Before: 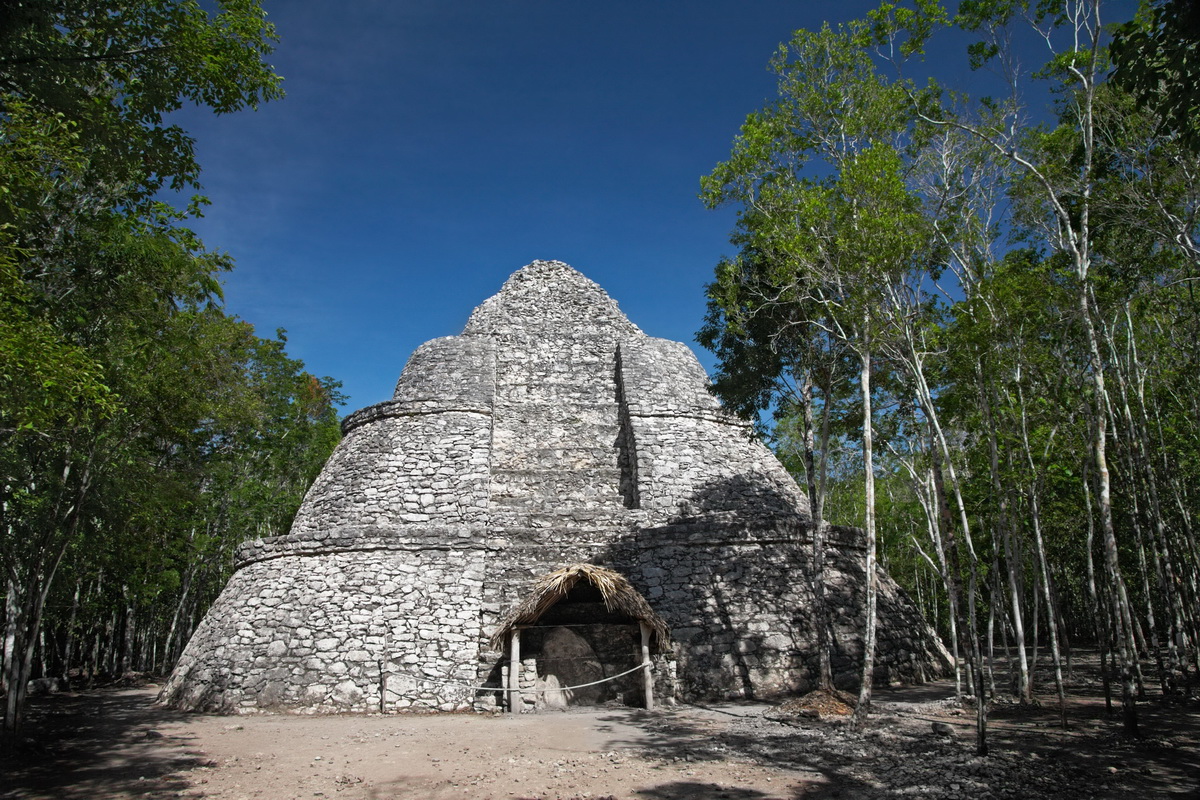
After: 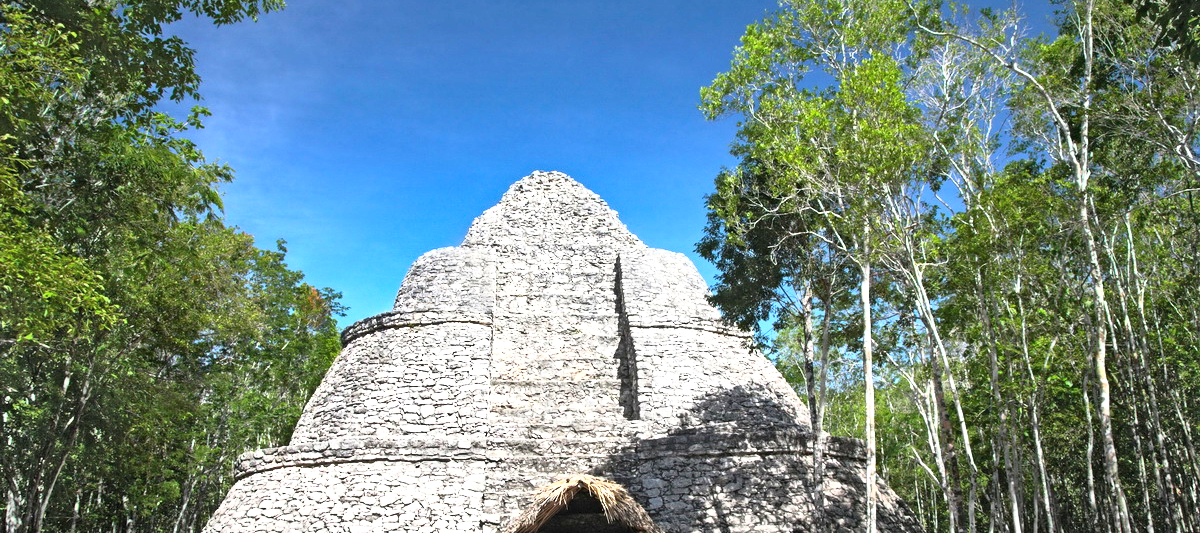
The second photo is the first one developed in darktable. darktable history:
crop: top 11.166%, bottom 22.168%
exposure: black level correction 0, exposure 1 EV, compensate exposure bias true, compensate highlight preservation false
shadows and highlights: soften with gaussian
base curve: curves: ch0 [(0, 0) (0.557, 0.834) (1, 1)]
